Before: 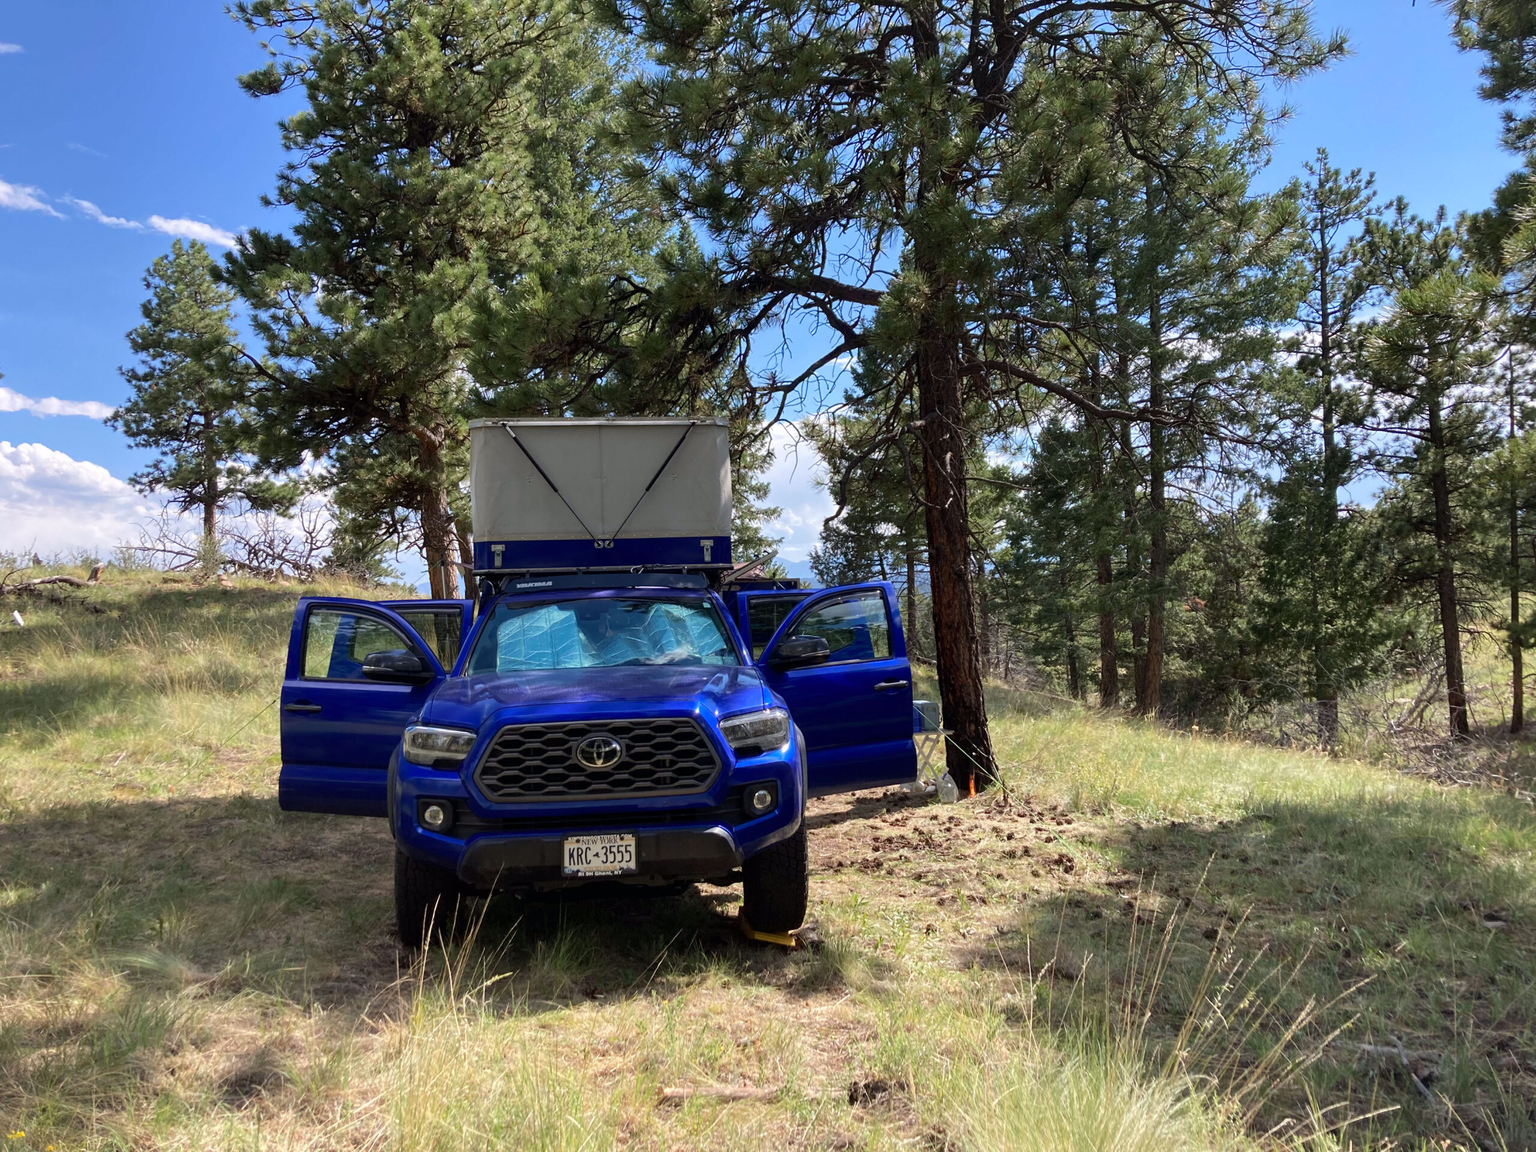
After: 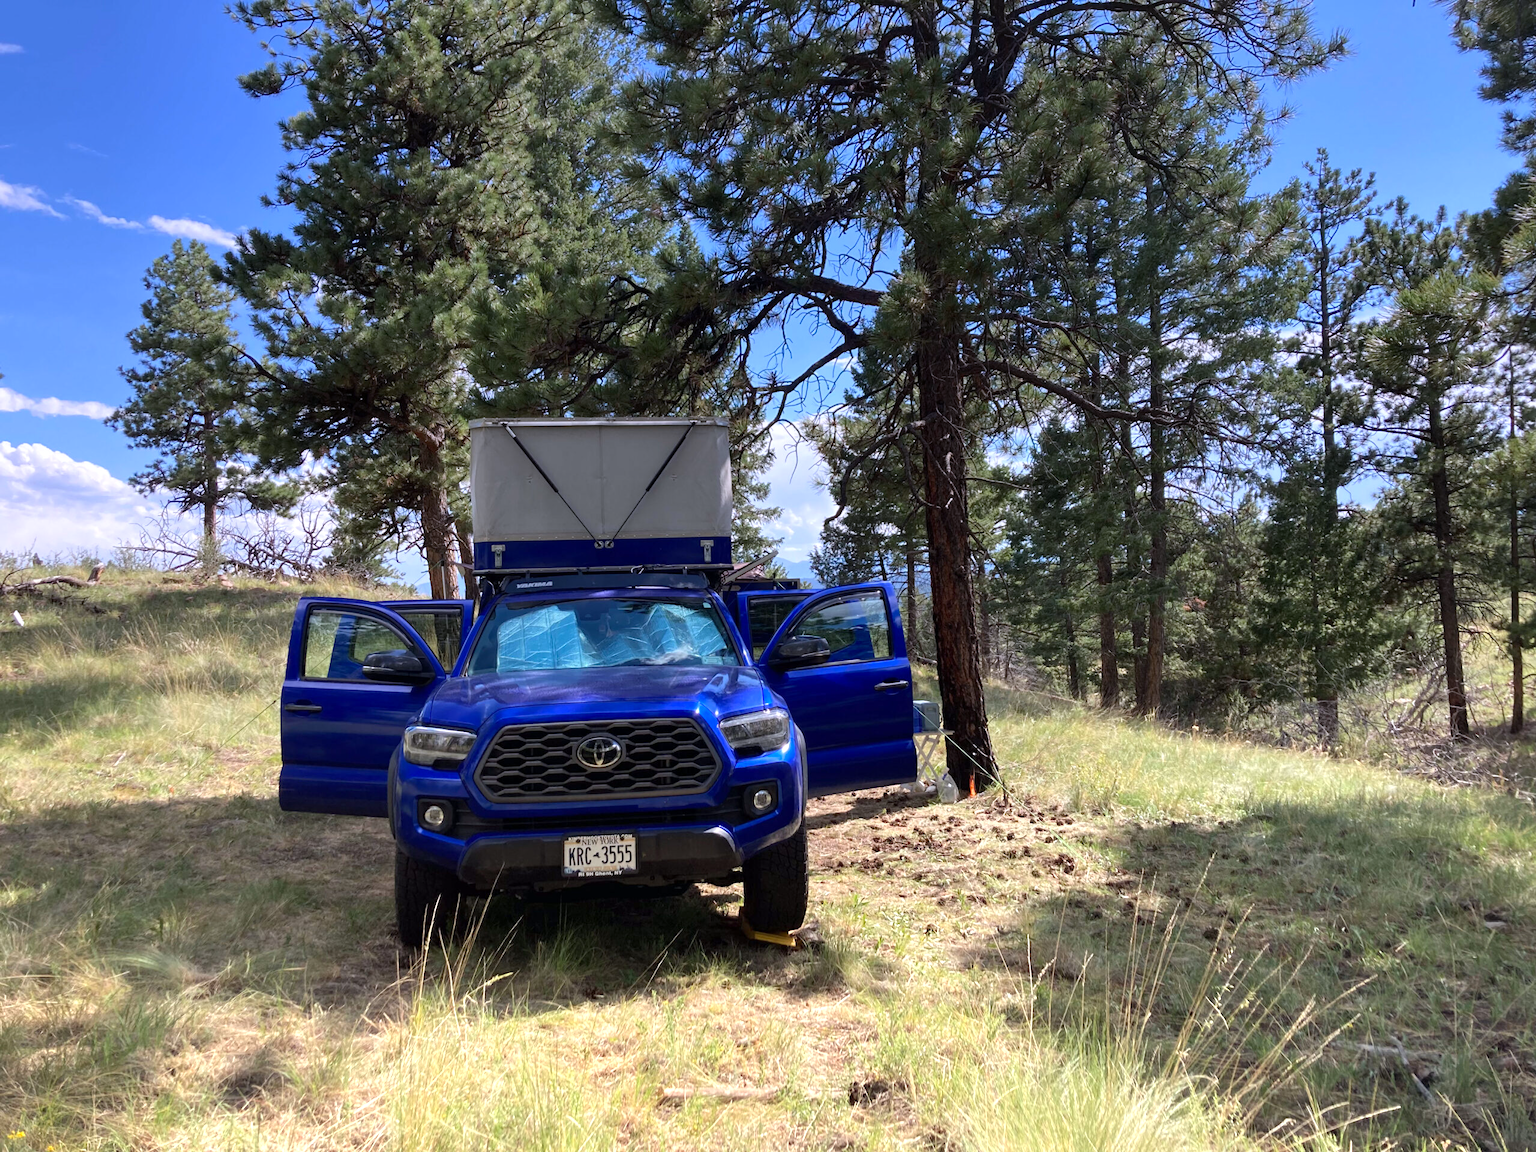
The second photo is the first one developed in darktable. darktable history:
graduated density: hue 238.83°, saturation 50%
exposure: exposure 0.515 EV, compensate highlight preservation false
